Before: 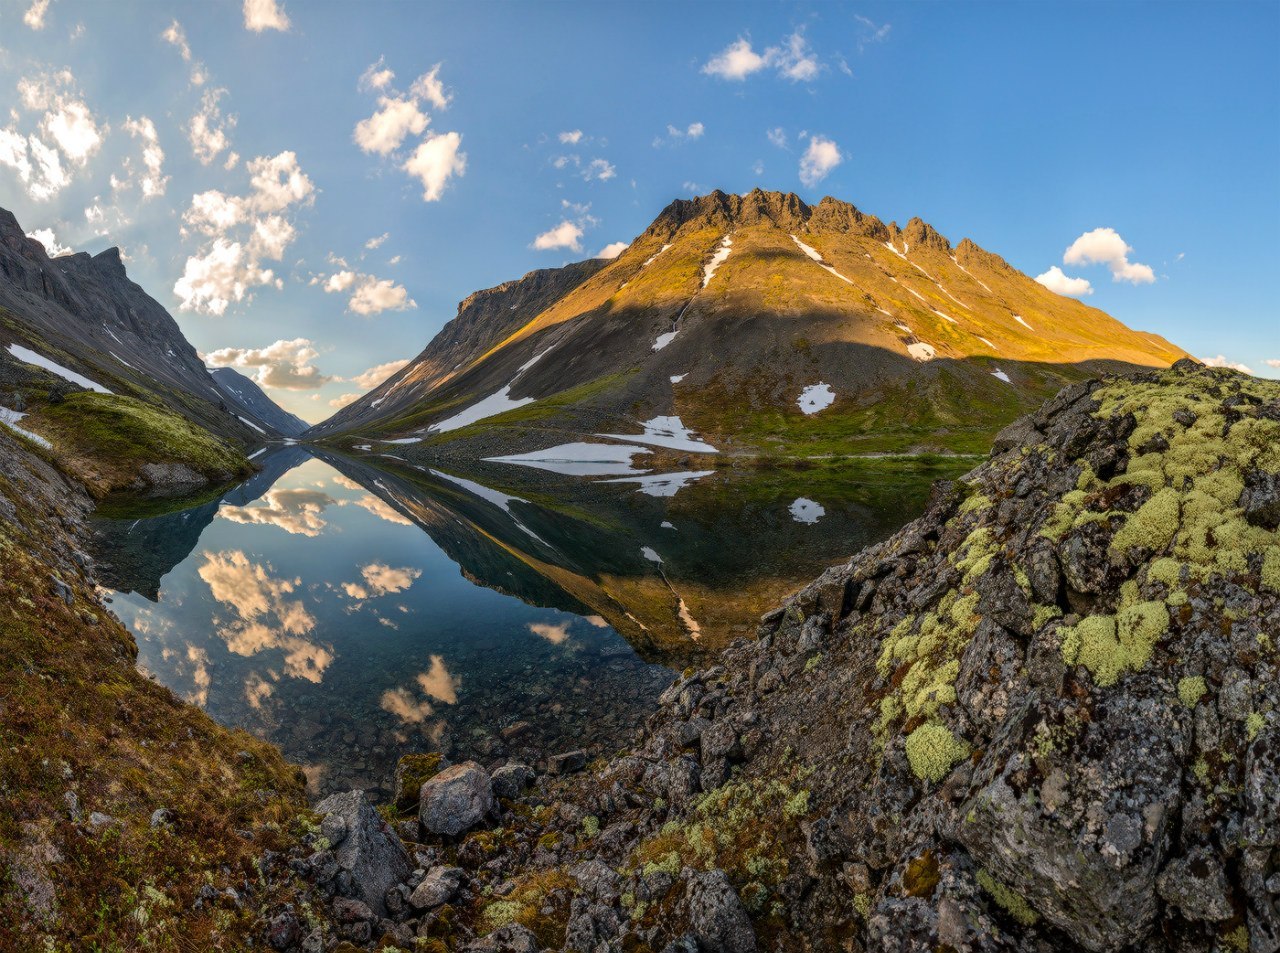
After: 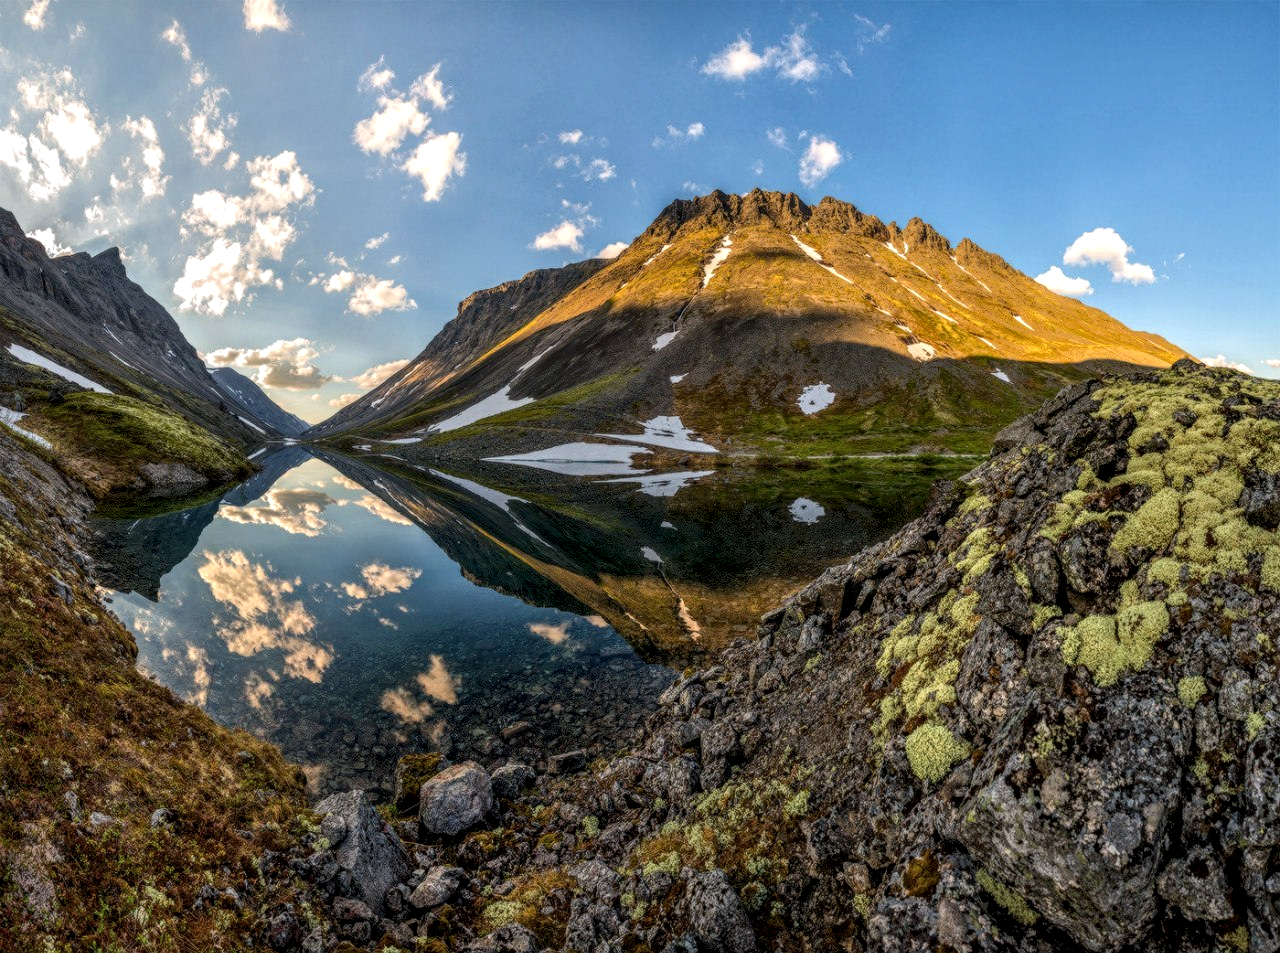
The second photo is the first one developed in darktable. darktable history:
local contrast: highlights 101%, shadows 102%, detail 201%, midtone range 0.2
